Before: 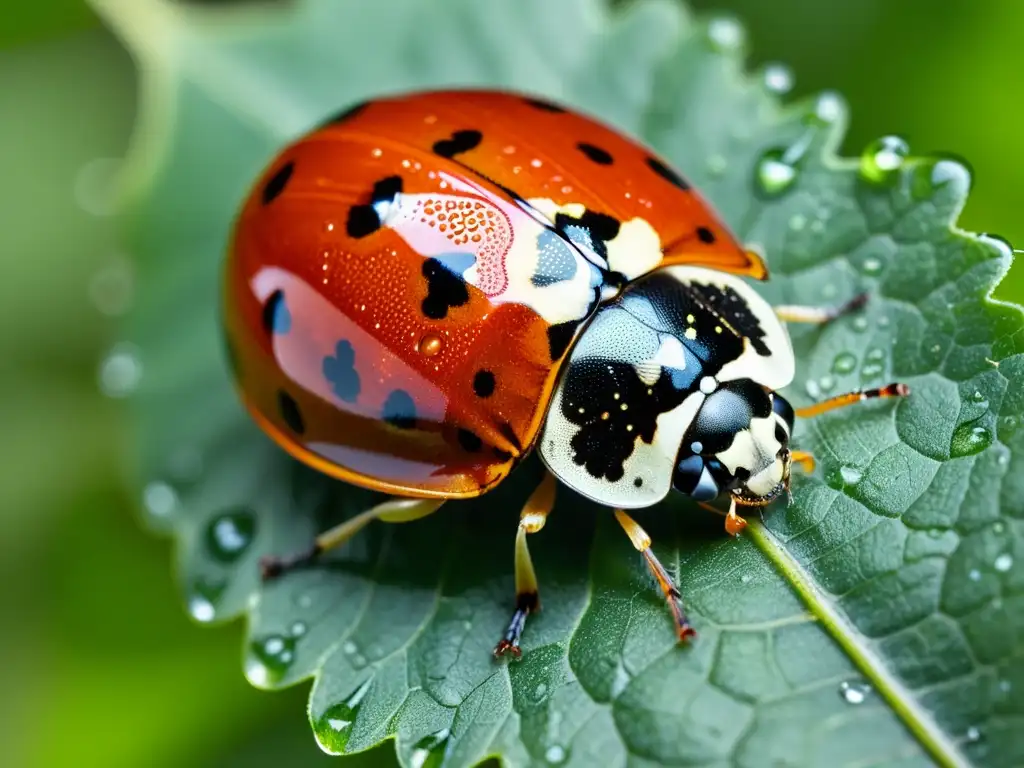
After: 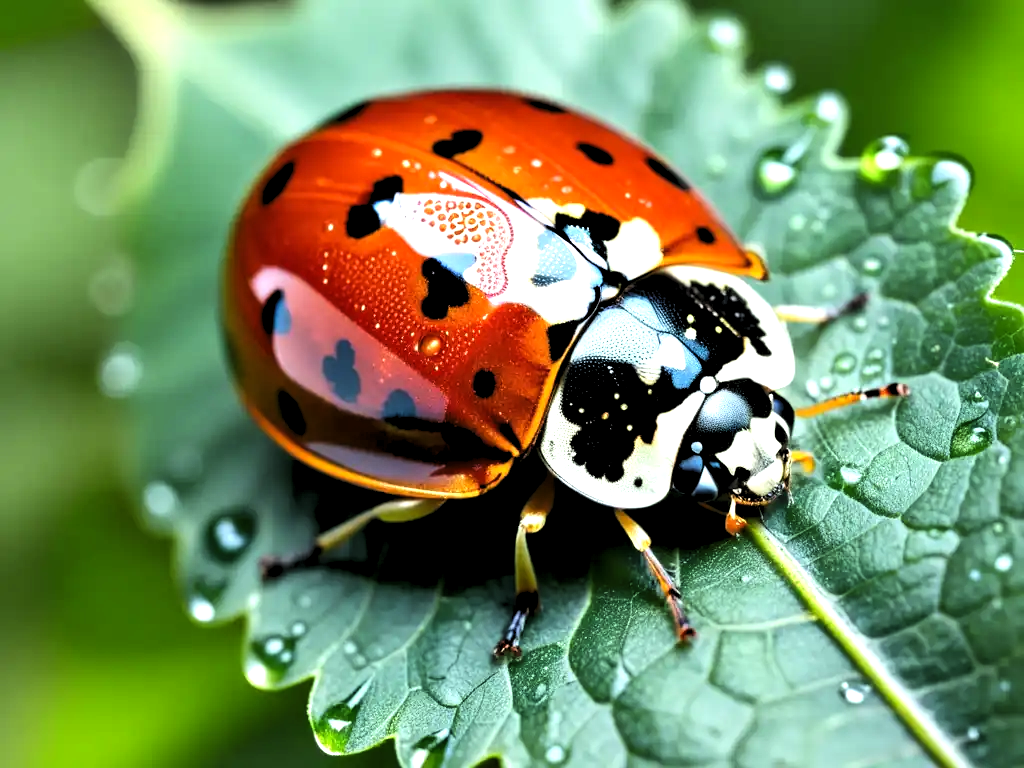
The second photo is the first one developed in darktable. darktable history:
tone equalizer: -8 EV -0.75 EV, -7 EV -0.7 EV, -6 EV -0.6 EV, -5 EV -0.4 EV, -3 EV 0.4 EV, -2 EV 0.6 EV, -1 EV 0.7 EV, +0 EV 0.75 EV, edges refinement/feathering 500, mask exposure compensation -1.57 EV, preserve details no
levels: levels [0.073, 0.497, 0.972]
